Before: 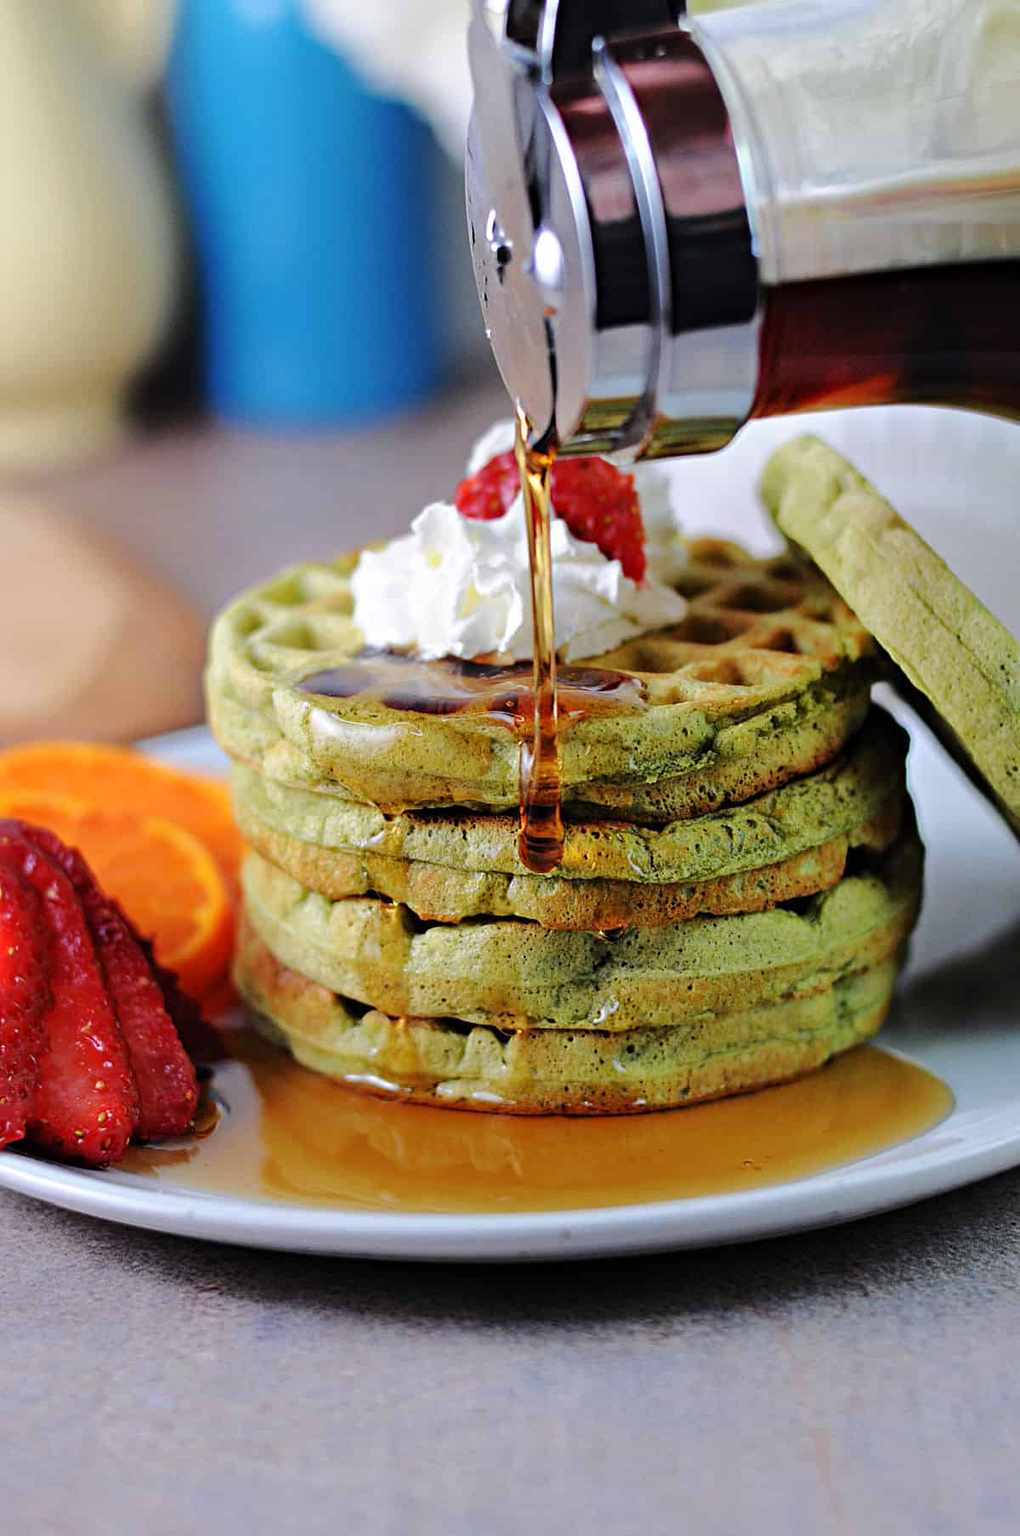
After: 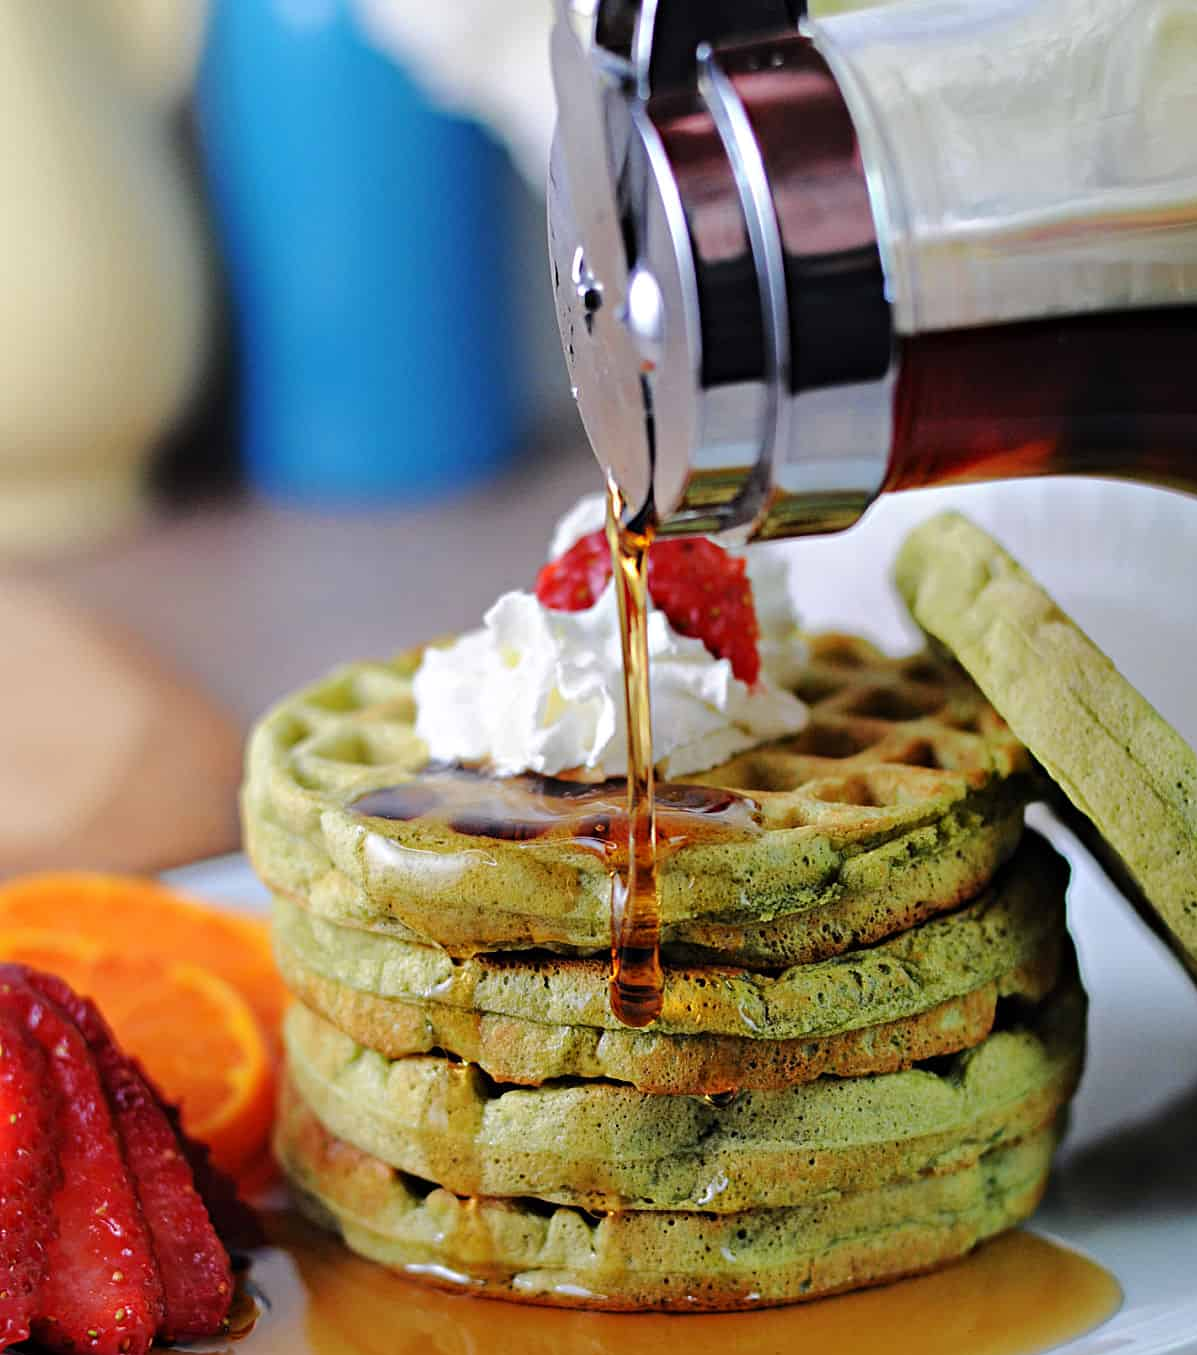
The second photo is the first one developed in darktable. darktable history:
tone equalizer: edges refinement/feathering 500, mask exposure compensation -1.57 EV, preserve details no
crop: bottom 24.984%
